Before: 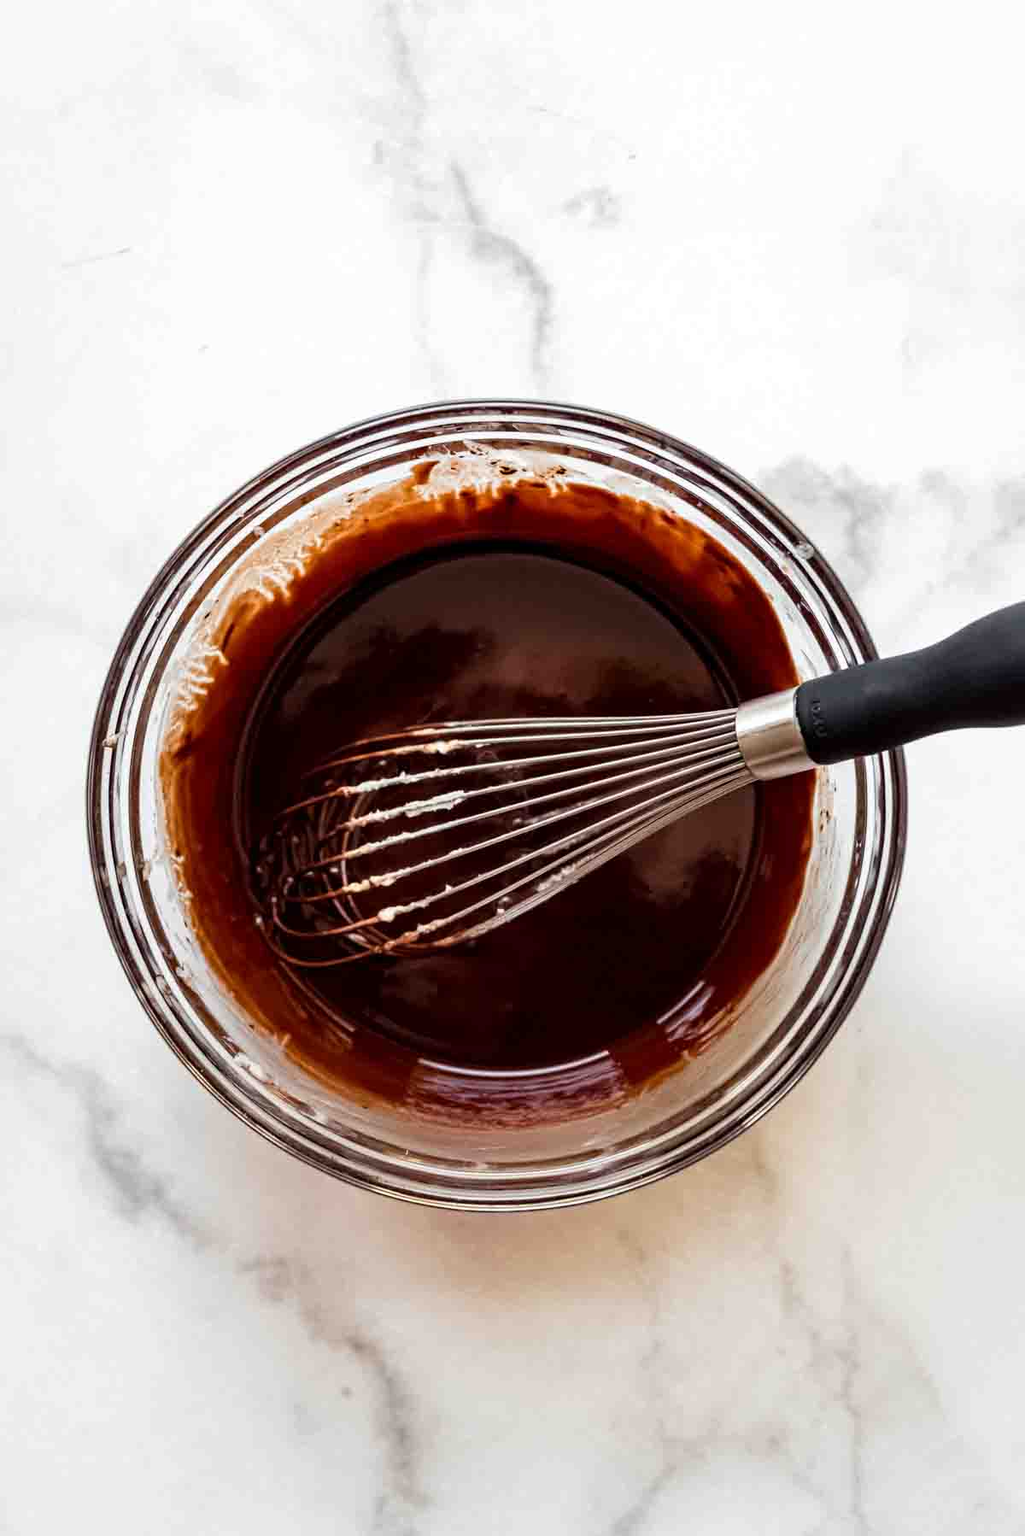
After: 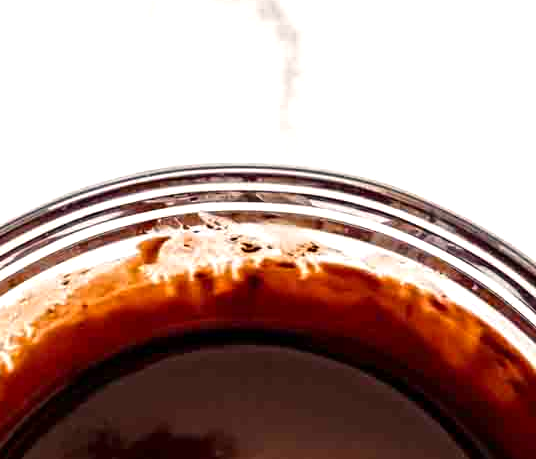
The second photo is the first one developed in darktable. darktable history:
crop: left 28.73%, top 16.861%, right 26.584%, bottom 57.574%
exposure: exposure 0.372 EV, compensate exposure bias true, compensate highlight preservation false
color correction: highlights a* 3.76, highlights b* 5.15
